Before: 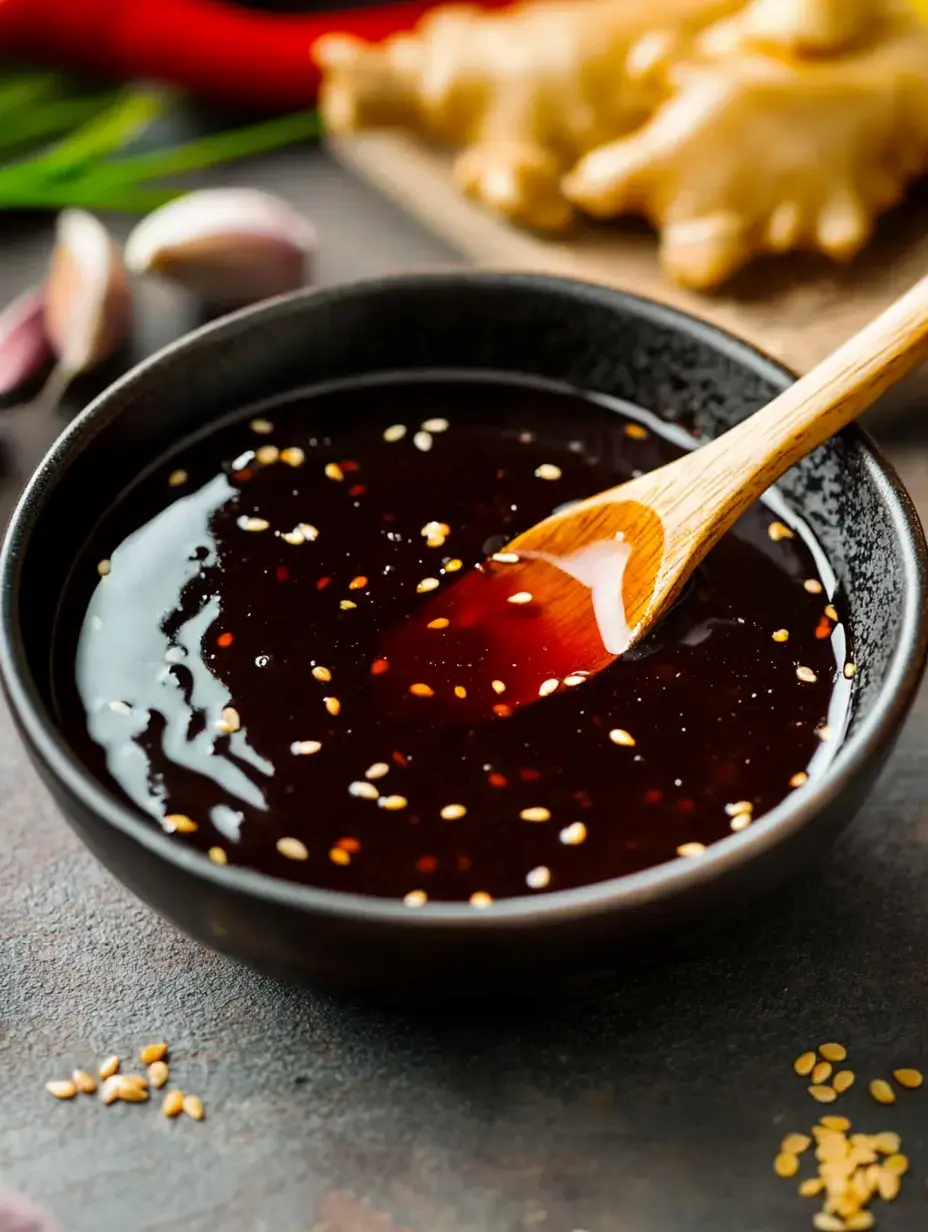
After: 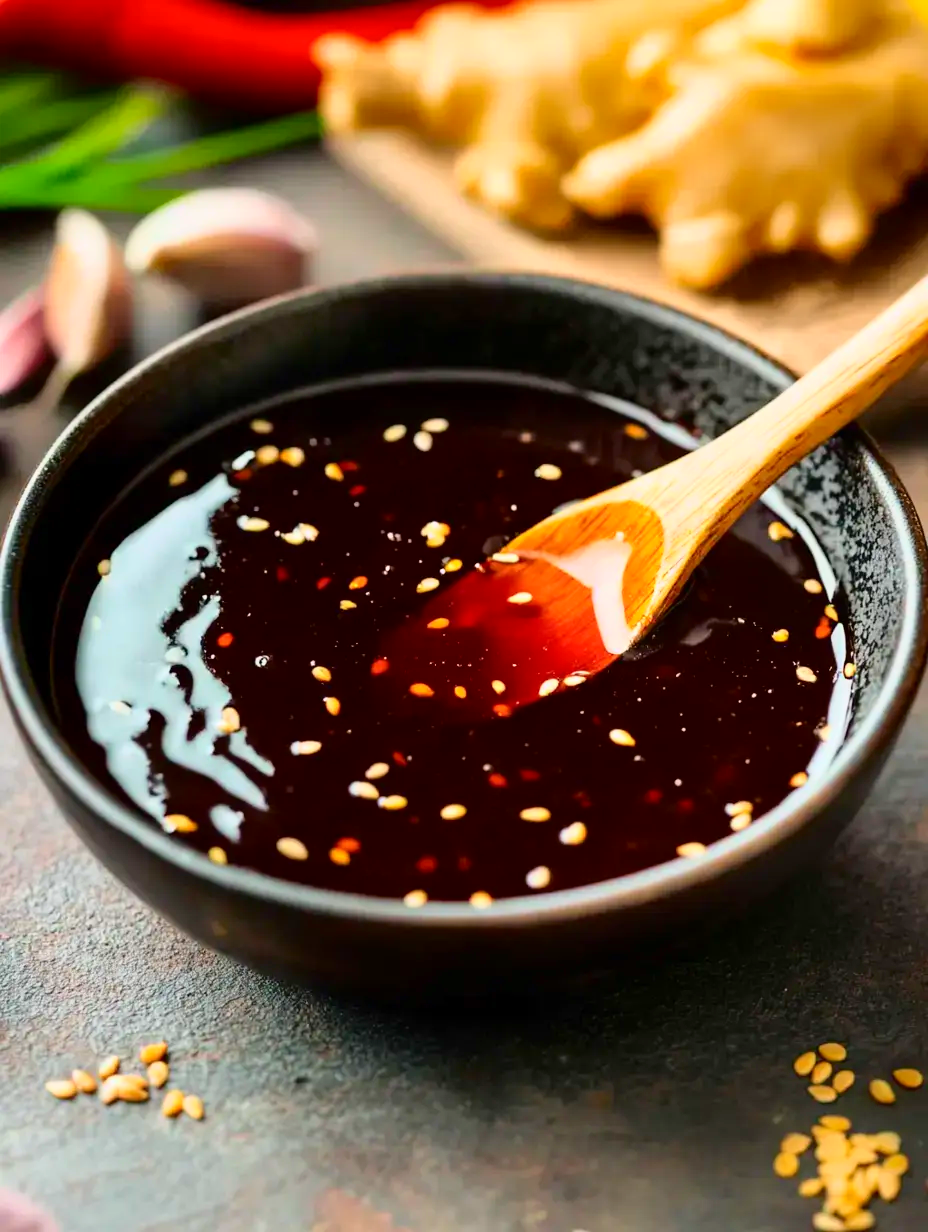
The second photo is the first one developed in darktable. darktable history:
shadows and highlights: shadows 25.03, highlights -25.51
tone curve: curves: ch0 [(0, 0) (0.091, 0.077) (0.389, 0.458) (0.745, 0.82) (0.844, 0.908) (0.909, 0.942) (1, 0.973)]; ch1 [(0, 0) (0.437, 0.404) (0.5, 0.5) (0.529, 0.55) (0.58, 0.6) (0.616, 0.649) (1, 1)]; ch2 [(0, 0) (0.442, 0.415) (0.5, 0.5) (0.535, 0.557) (0.585, 0.62) (1, 1)], color space Lab, independent channels, preserve colors none
exposure: exposure 0.131 EV, compensate highlight preservation false
